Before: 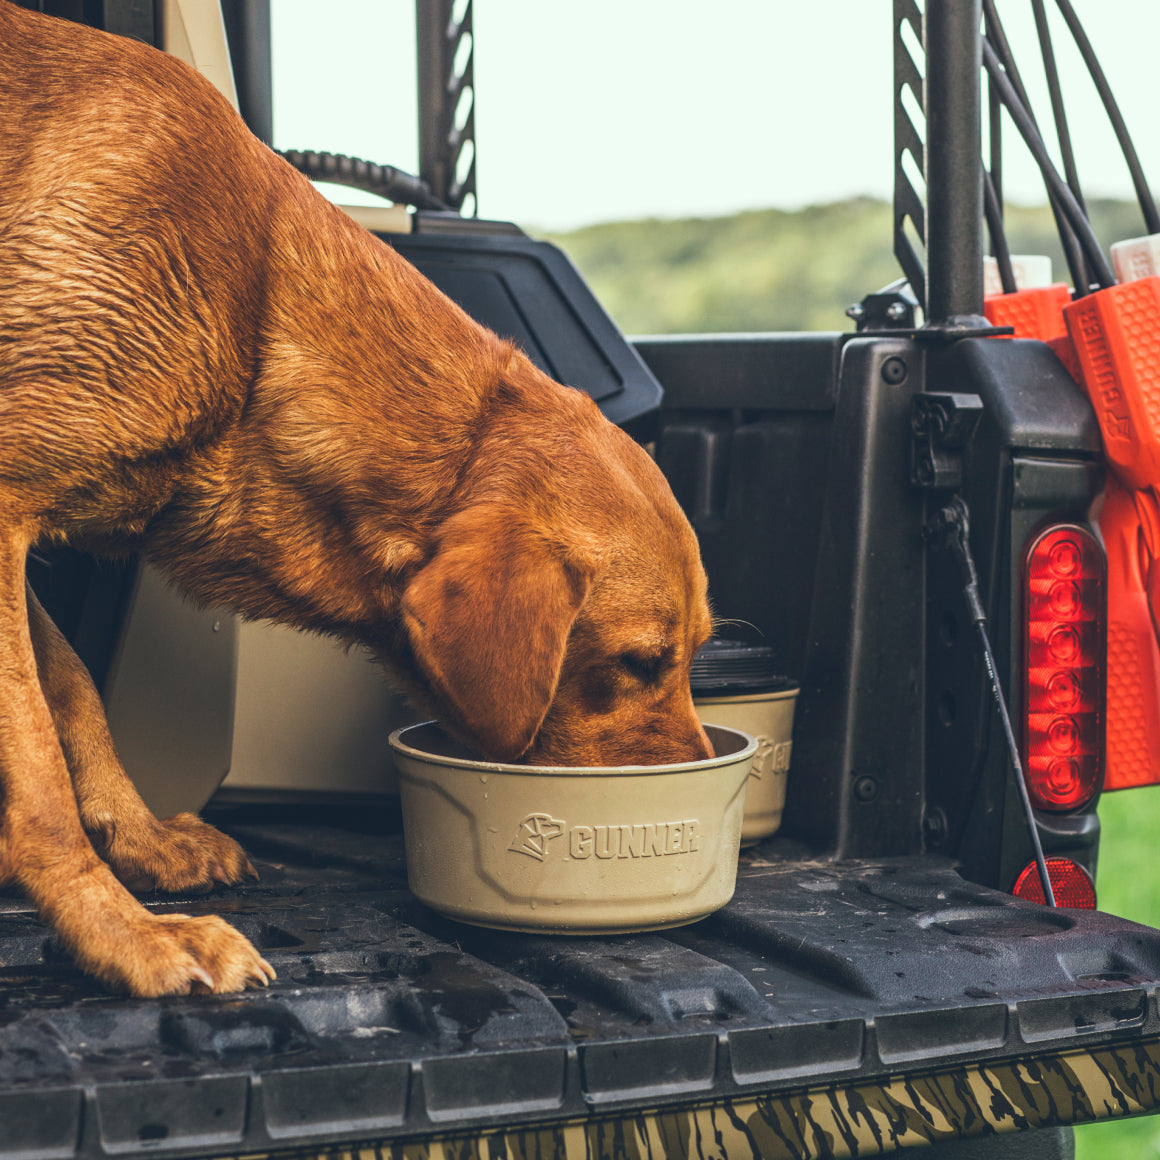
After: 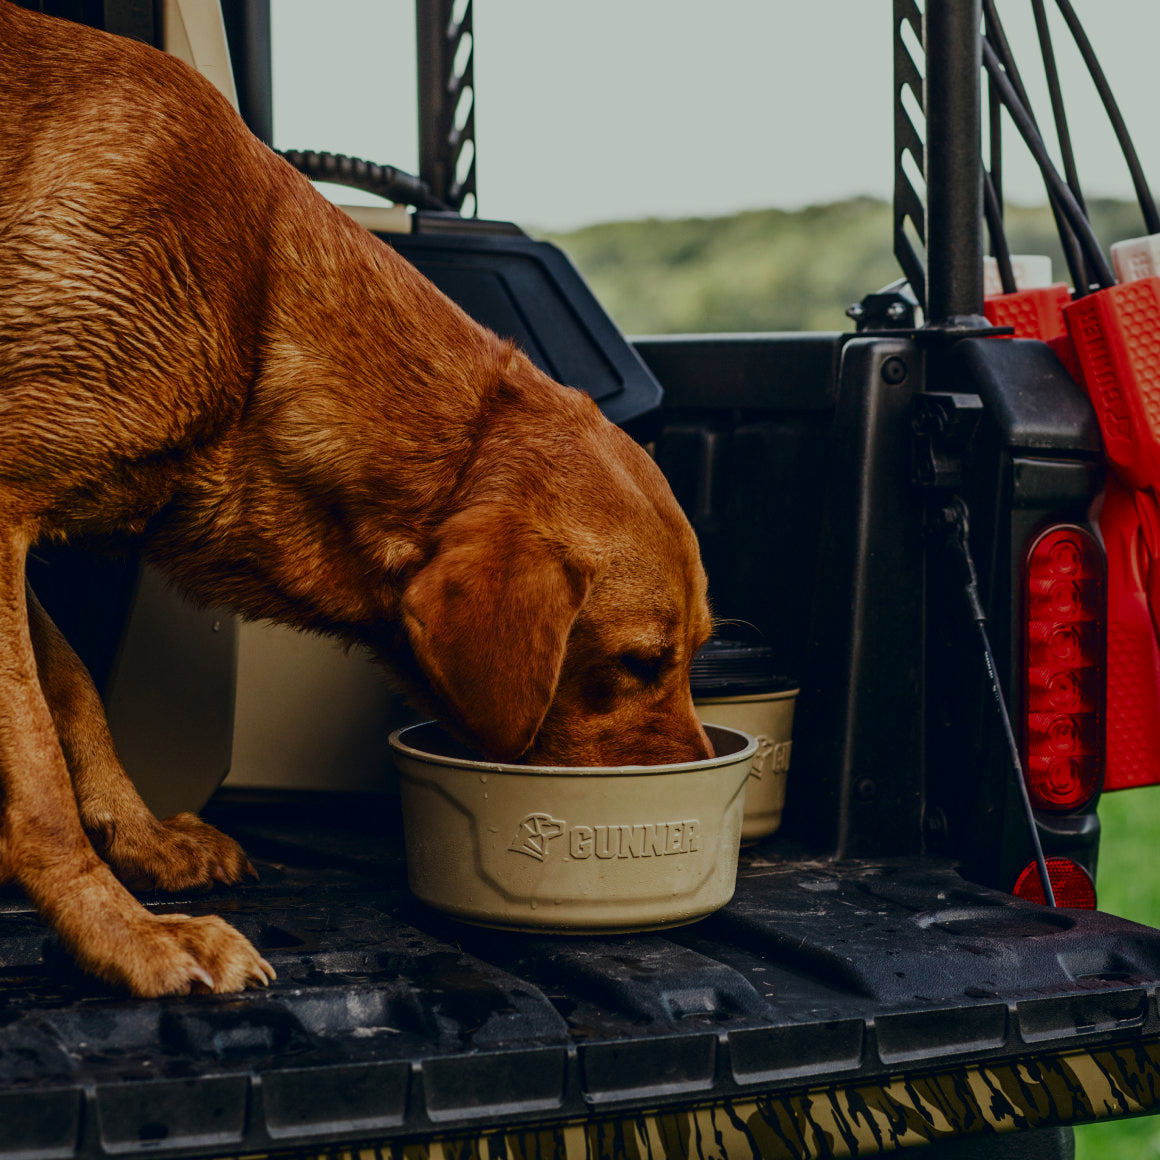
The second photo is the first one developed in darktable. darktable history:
exposure: exposure 0.376 EV, compensate highlight preservation false
filmic rgb: black relative exposure -7.65 EV, white relative exposure 4.56 EV, hardness 3.61
contrast brightness saturation: brightness -0.52
